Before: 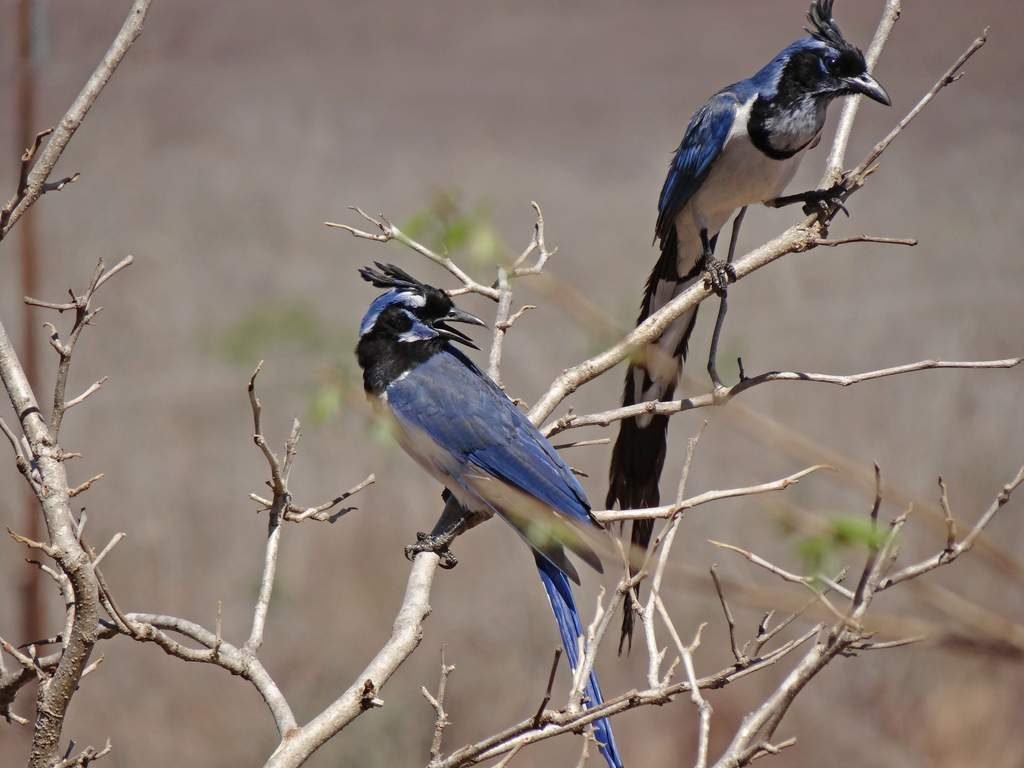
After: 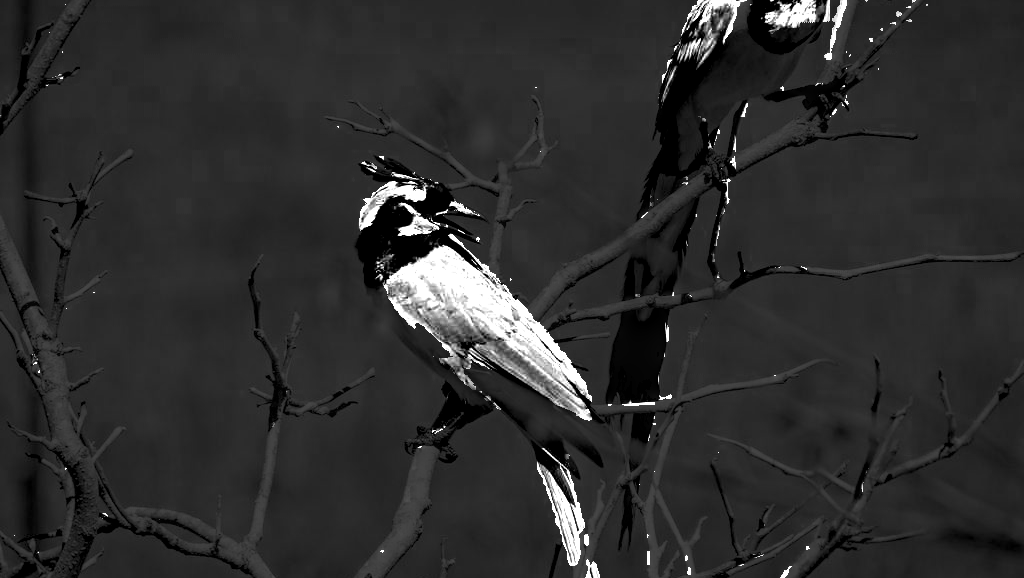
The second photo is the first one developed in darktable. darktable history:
exposure: exposure 0.028 EV, compensate highlight preservation false
local contrast: on, module defaults
crop: top 13.914%, bottom 10.769%
haze removal: strength 0.284, distance 0.247, compatibility mode true, adaptive false
color zones: curves: ch0 [(0.287, 0.048) (0.493, 0.484) (0.737, 0.816)]; ch1 [(0, 0) (0.143, 0) (0.286, 0) (0.429, 0) (0.571, 0) (0.714, 0) (0.857, 0)], process mode strong
filmic rgb: black relative exposure -4.99 EV, white relative exposure 3.96 EV, hardness 2.9, contrast 1.403, color science v4 (2020), contrast in shadows soft, contrast in highlights soft
